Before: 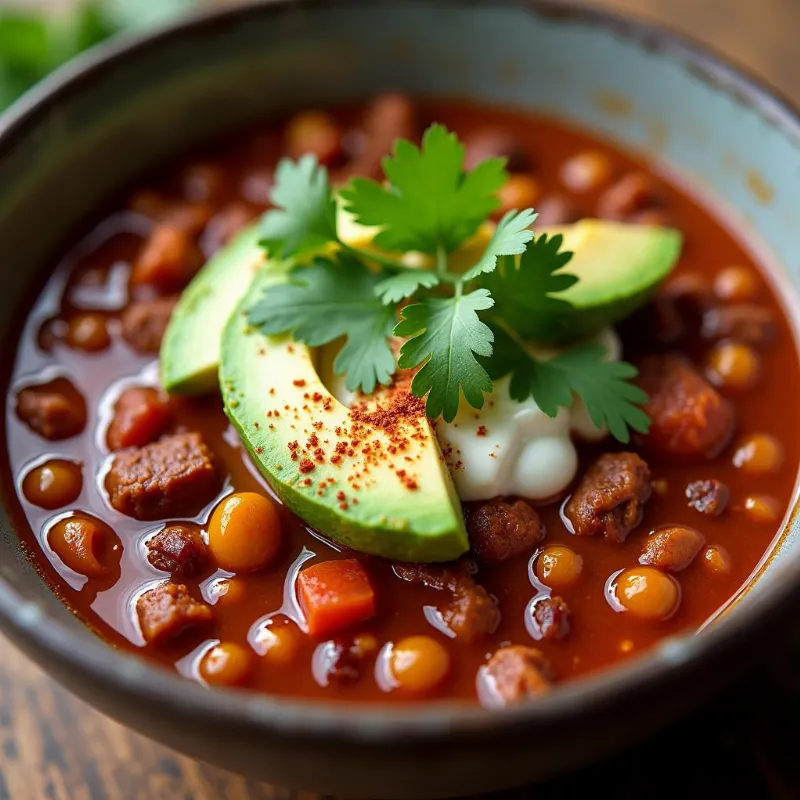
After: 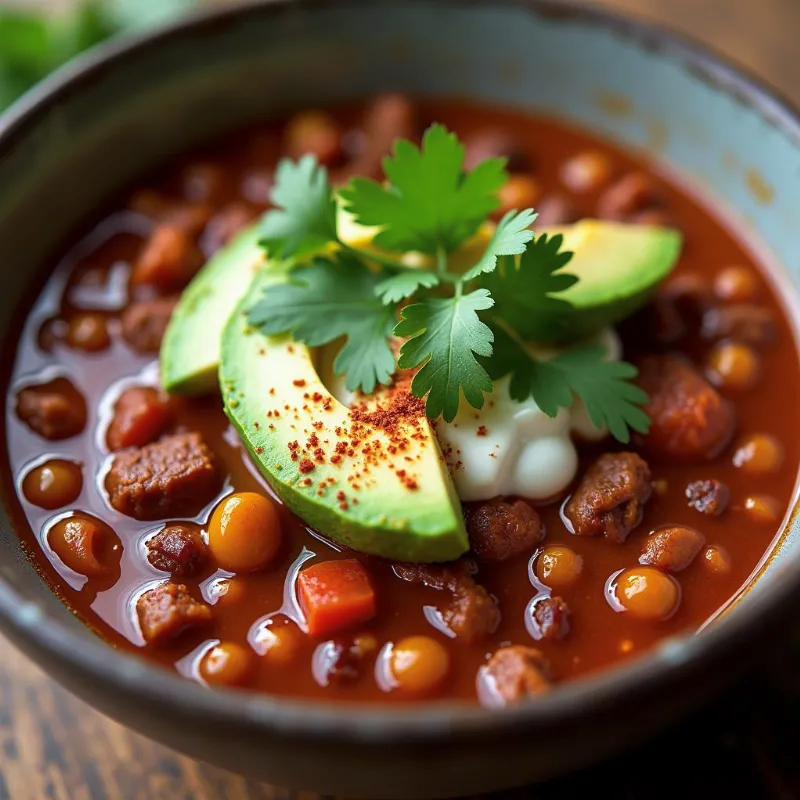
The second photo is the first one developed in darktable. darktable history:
white balance: red 0.988, blue 1.017
tone curve: curves: ch0 [(0, 0) (0.003, 0.003) (0.011, 0.015) (0.025, 0.031) (0.044, 0.056) (0.069, 0.083) (0.1, 0.113) (0.136, 0.145) (0.177, 0.184) (0.224, 0.225) (0.277, 0.275) (0.335, 0.327) (0.399, 0.385) (0.468, 0.447) (0.543, 0.528) (0.623, 0.611) (0.709, 0.703) (0.801, 0.802) (0.898, 0.902) (1, 1)], preserve colors none
